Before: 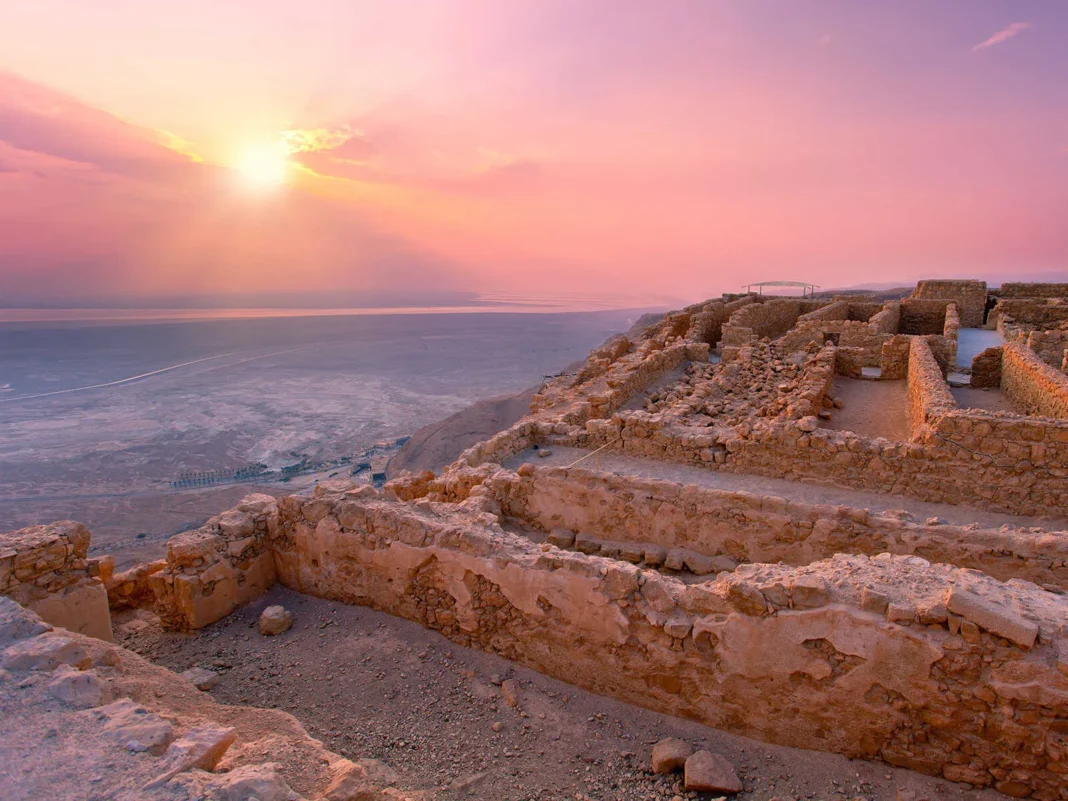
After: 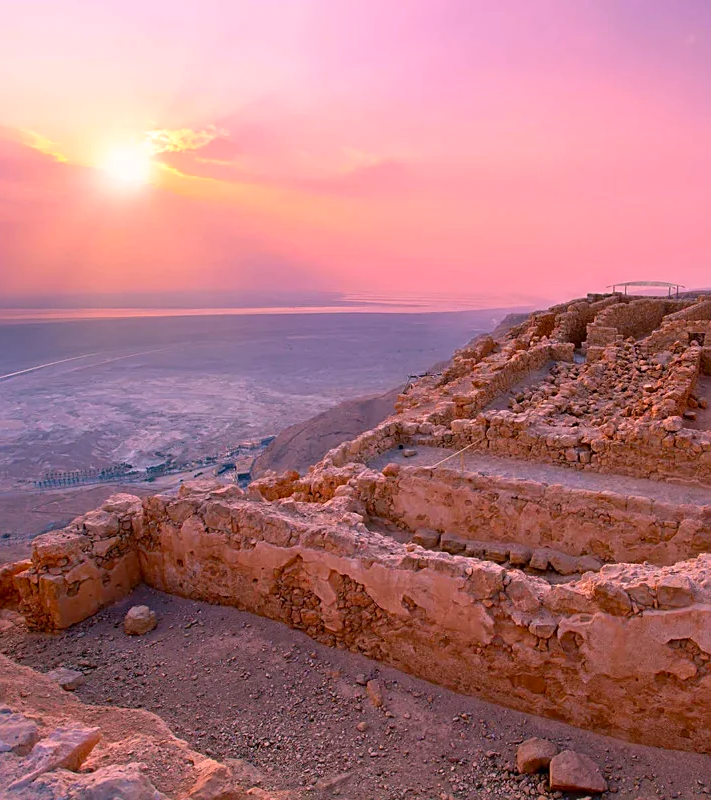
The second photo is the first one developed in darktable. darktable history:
crop and rotate: left 12.648%, right 20.685%
contrast brightness saturation: contrast 0.04, saturation 0.16
white balance: red 1.05, blue 1.072
sharpen: on, module defaults
